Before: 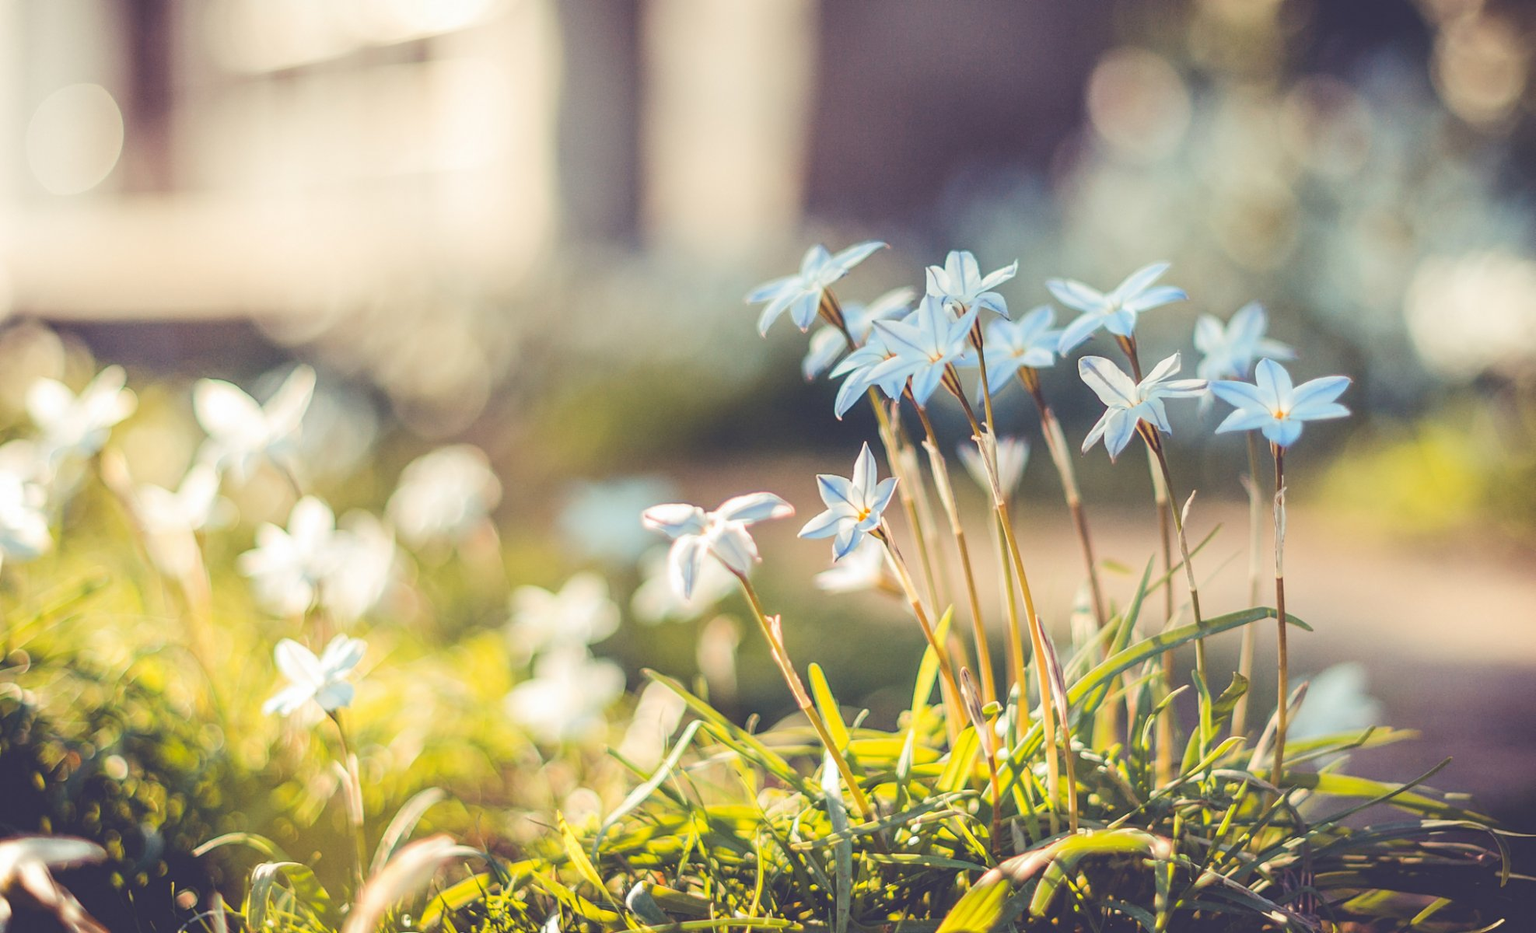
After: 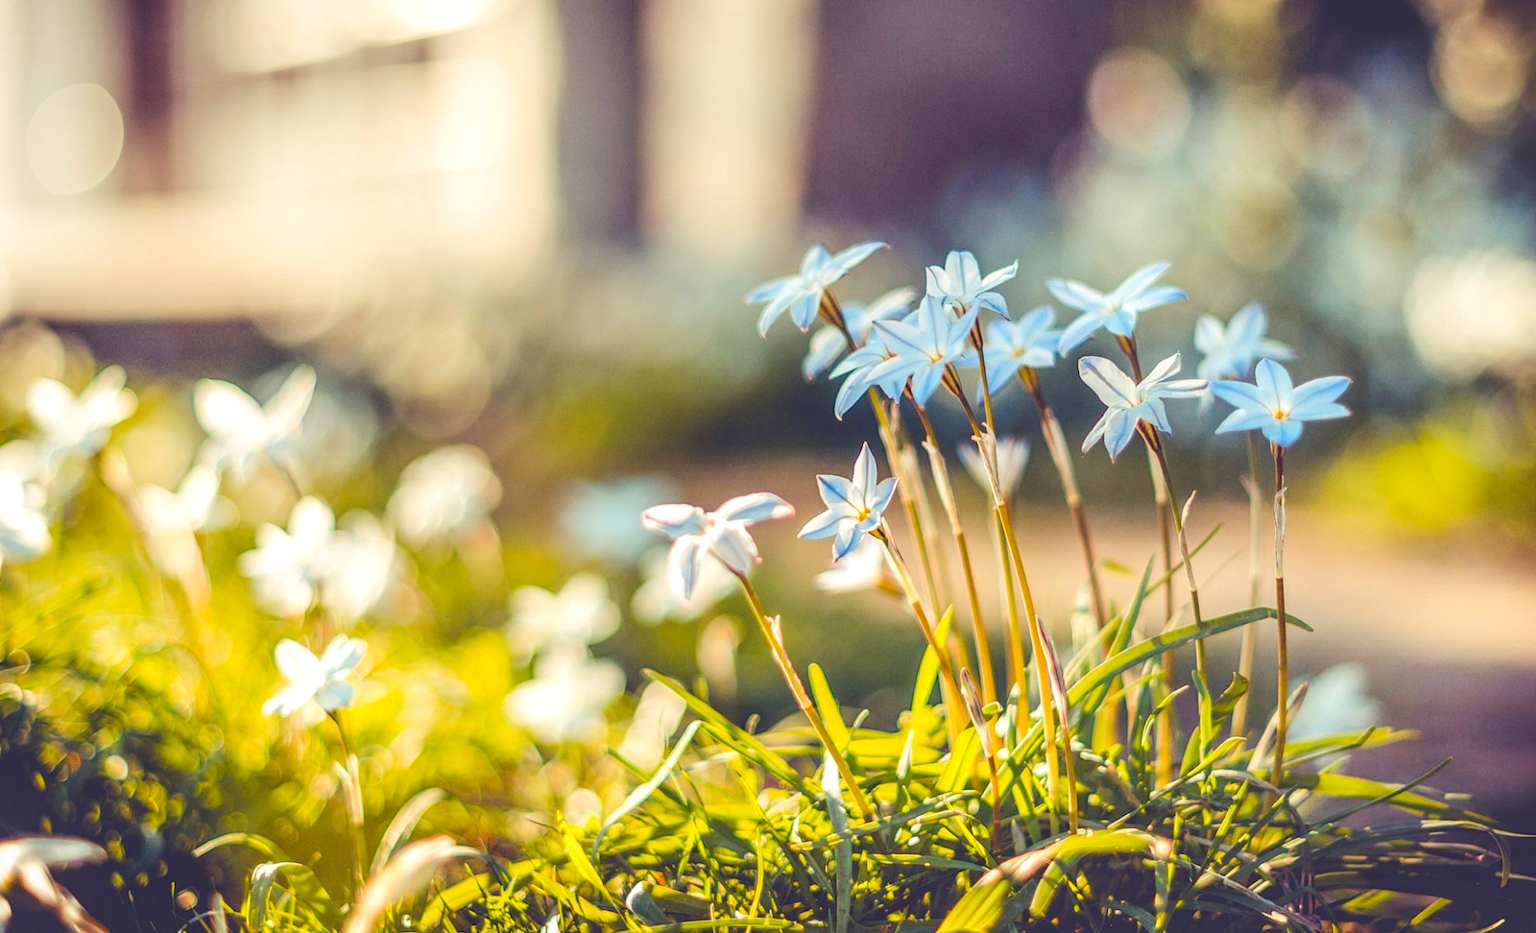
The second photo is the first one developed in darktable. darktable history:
local contrast: detail 130%
color balance rgb: perceptual saturation grading › global saturation 30%, global vibrance 20%
